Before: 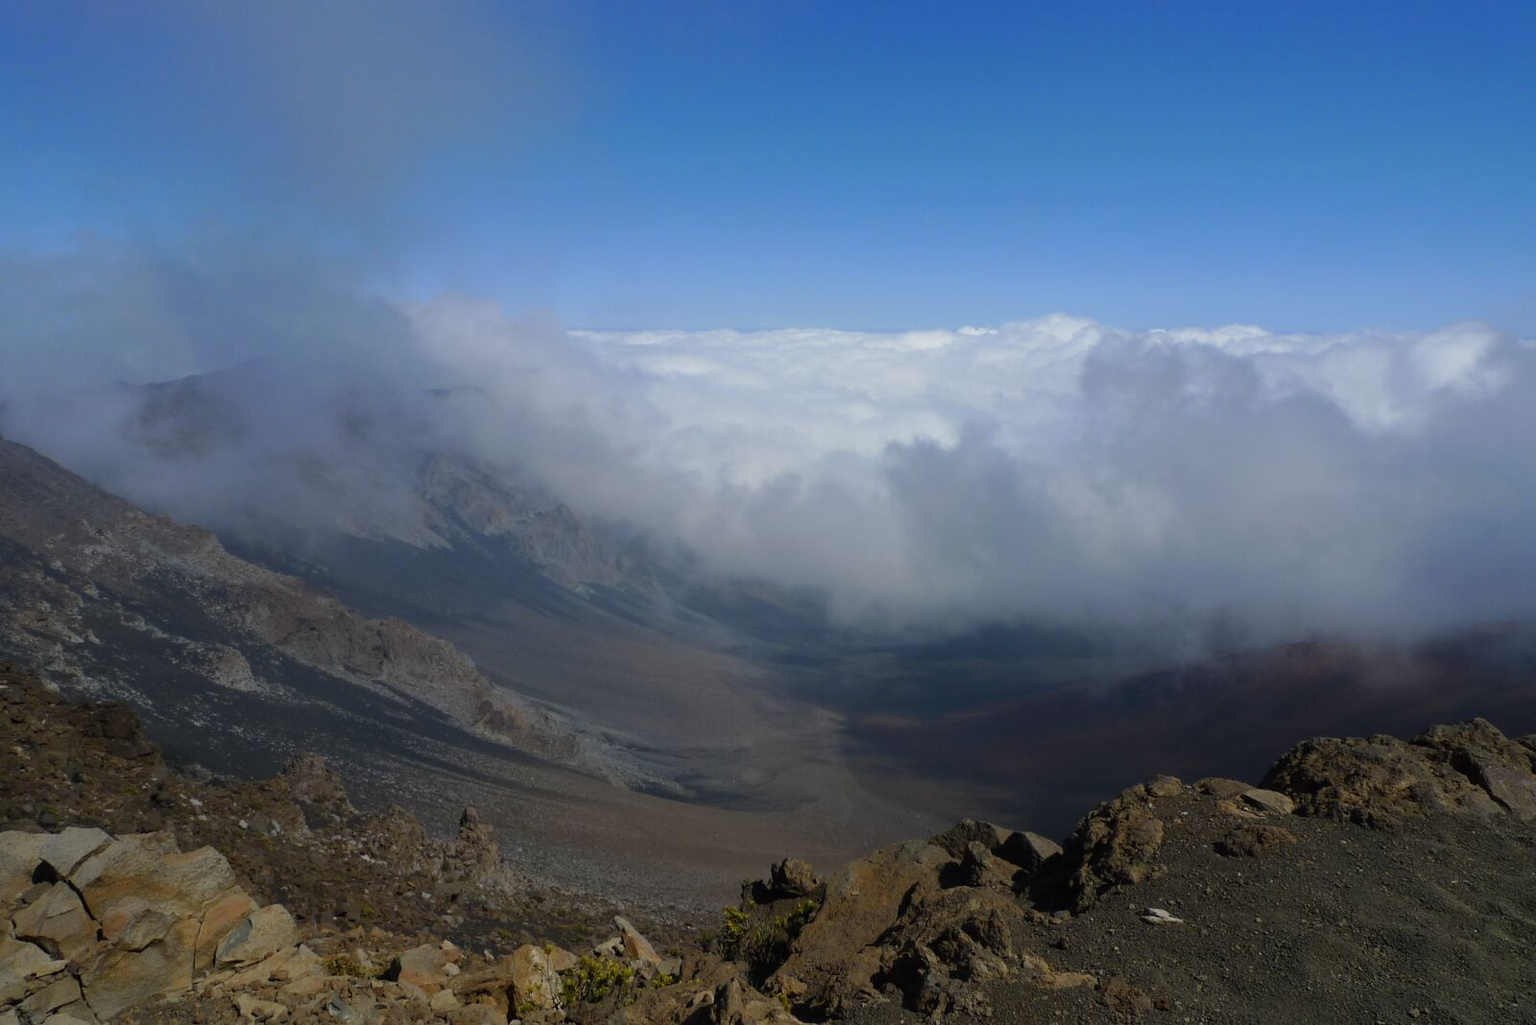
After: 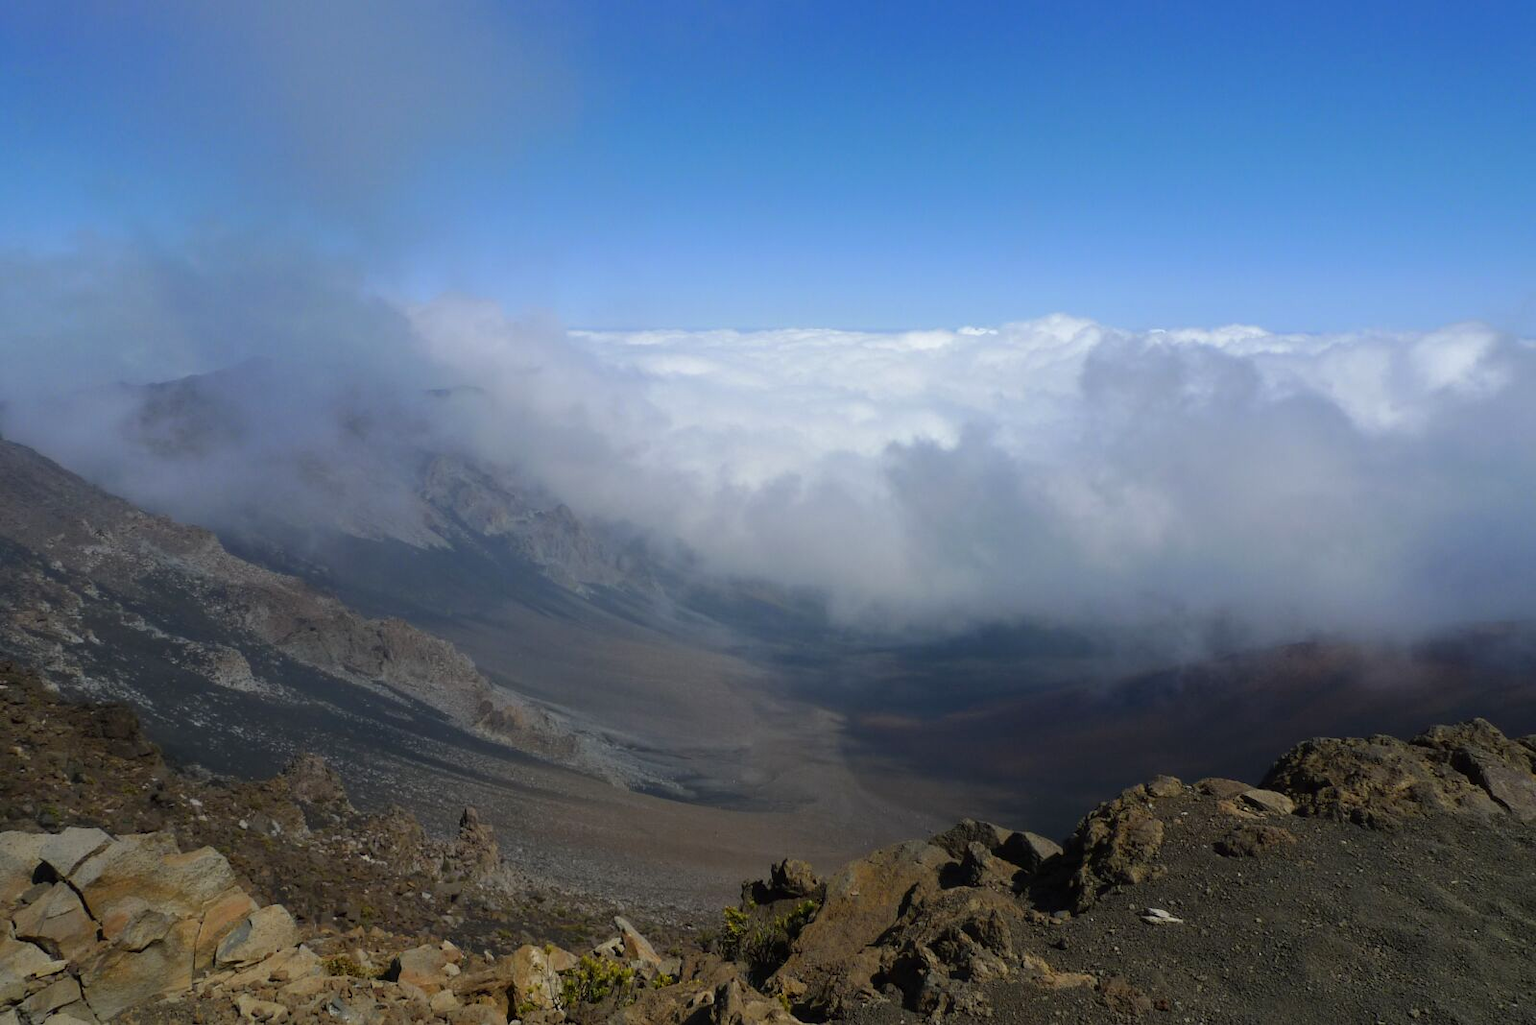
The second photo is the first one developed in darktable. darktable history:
exposure: exposure 0.291 EV, compensate exposure bias true, compensate highlight preservation false
